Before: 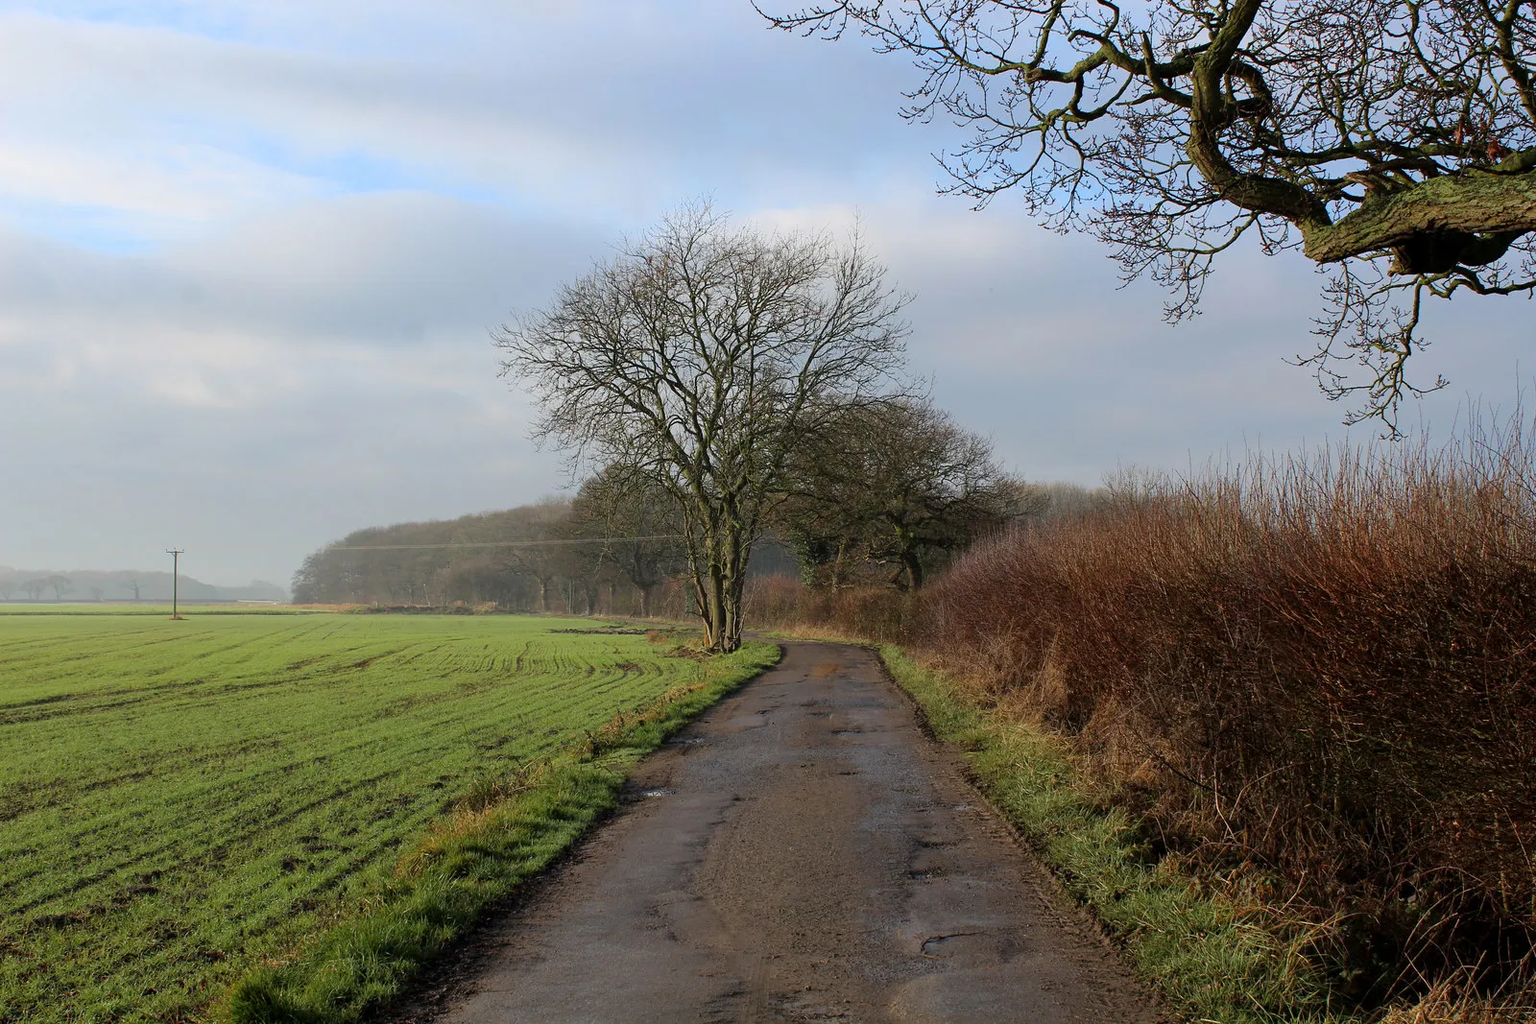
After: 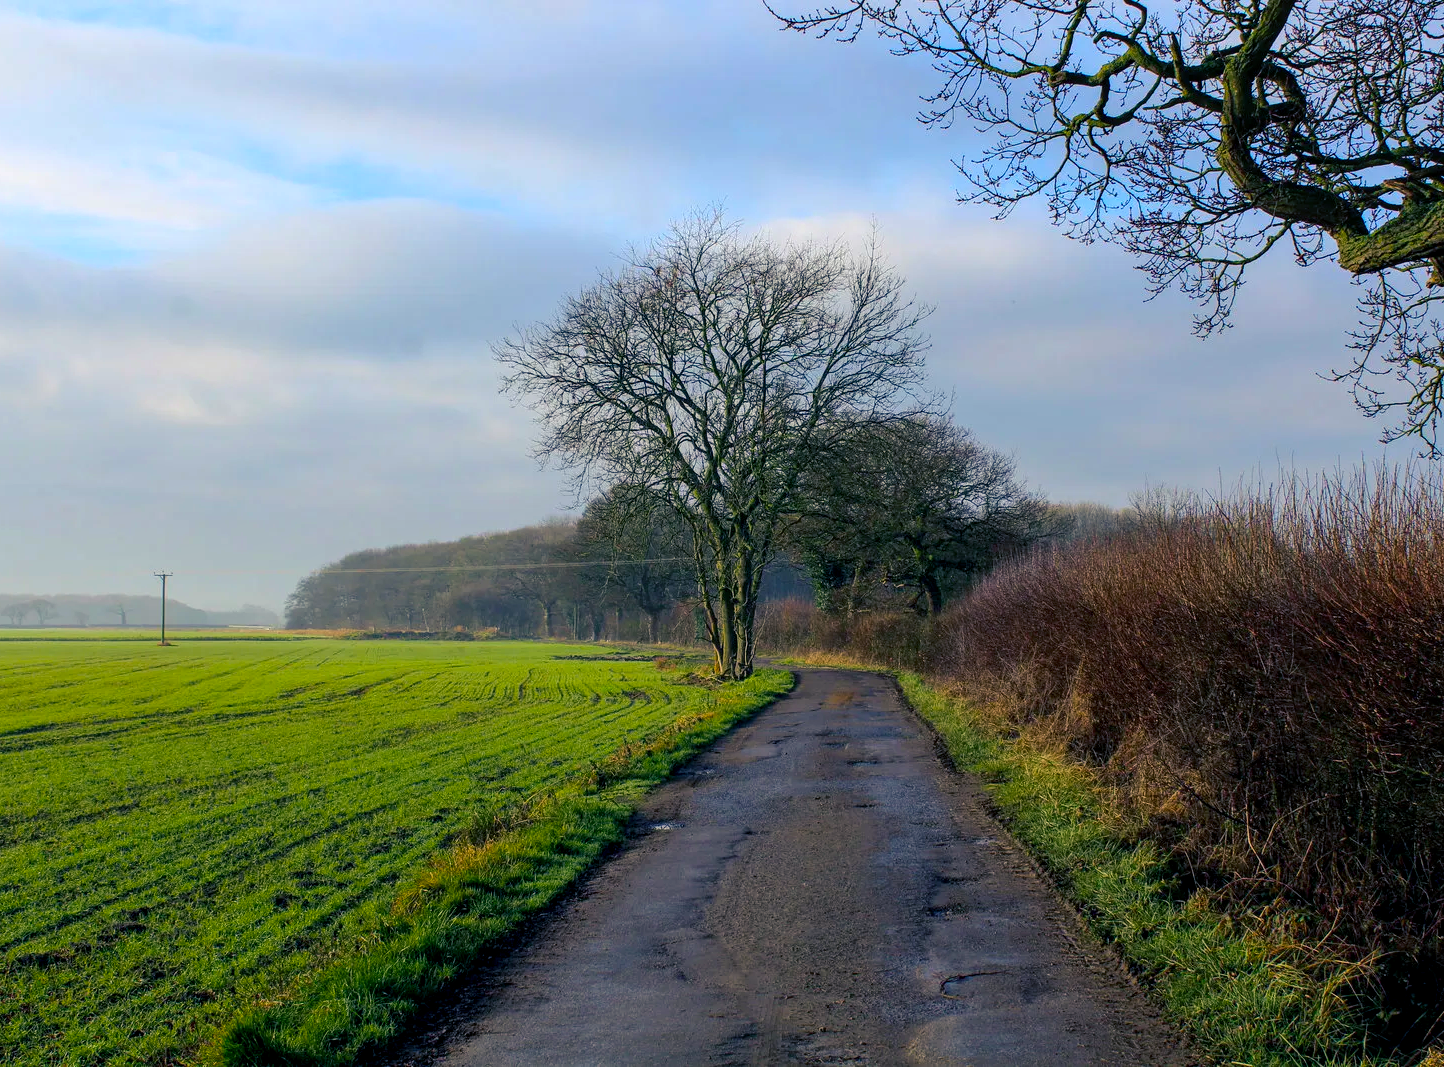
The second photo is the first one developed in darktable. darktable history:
tone equalizer: edges refinement/feathering 500, mask exposure compensation -1.57 EV, preserve details no
local contrast: on, module defaults
color balance rgb: shadows lift › luminance -40.854%, shadows lift › chroma 13.914%, shadows lift › hue 259.69°, power › hue 60.28°, perceptual saturation grading › global saturation 29.847%, global vibrance 32.702%
crop and rotate: left 1.254%, right 8.461%
